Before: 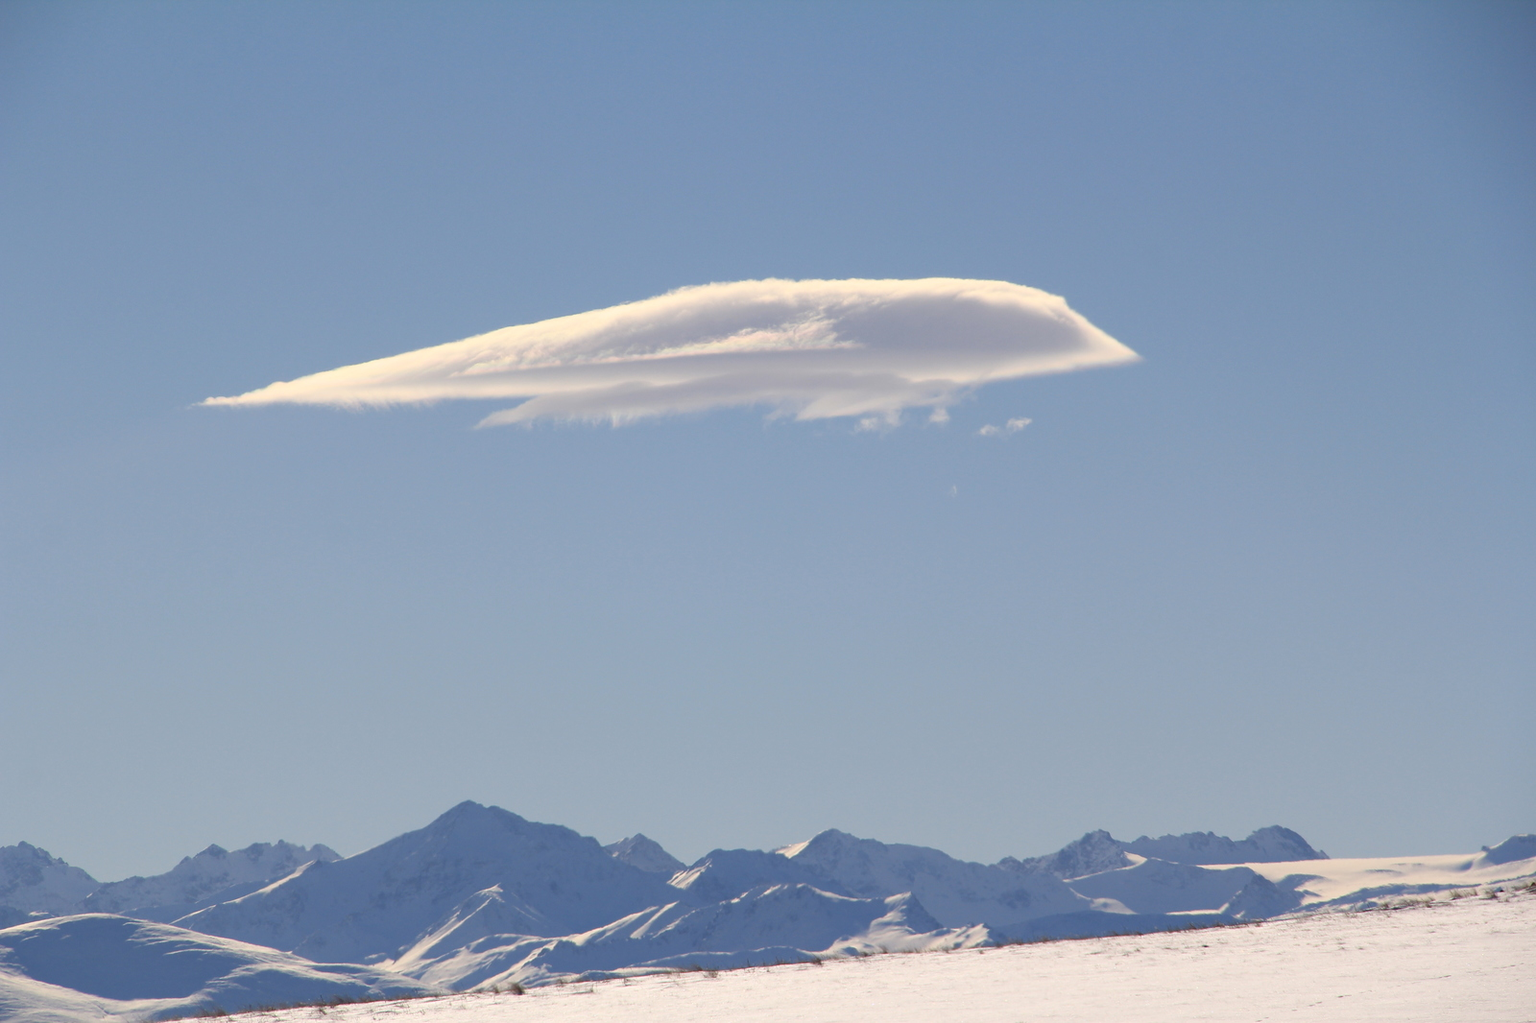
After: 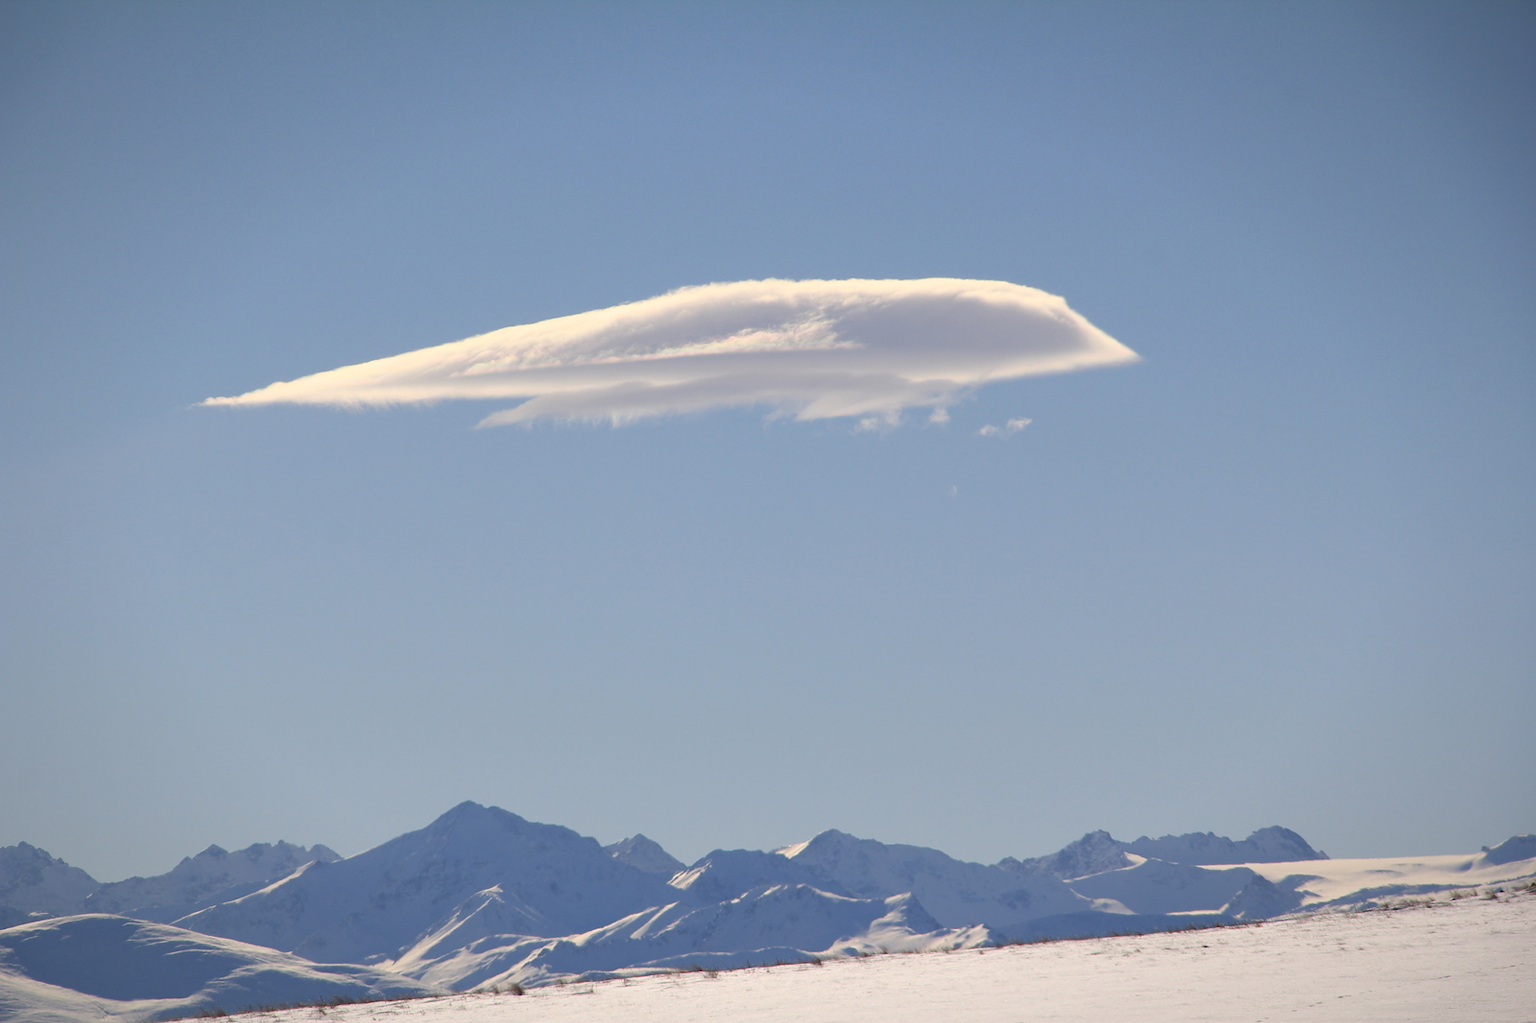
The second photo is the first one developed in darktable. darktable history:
tone curve: curves: ch0 [(0, 0) (0.003, 0.013) (0.011, 0.017) (0.025, 0.028) (0.044, 0.049) (0.069, 0.07) (0.1, 0.103) (0.136, 0.143) (0.177, 0.186) (0.224, 0.232) (0.277, 0.282) (0.335, 0.333) (0.399, 0.405) (0.468, 0.477) (0.543, 0.54) (0.623, 0.627) (0.709, 0.709) (0.801, 0.798) (0.898, 0.902) (1, 1)], color space Lab, independent channels, preserve colors none
vignetting: brightness -0.299, saturation -0.056, automatic ratio true
color balance rgb: perceptual saturation grading › global saturation 0.616%
